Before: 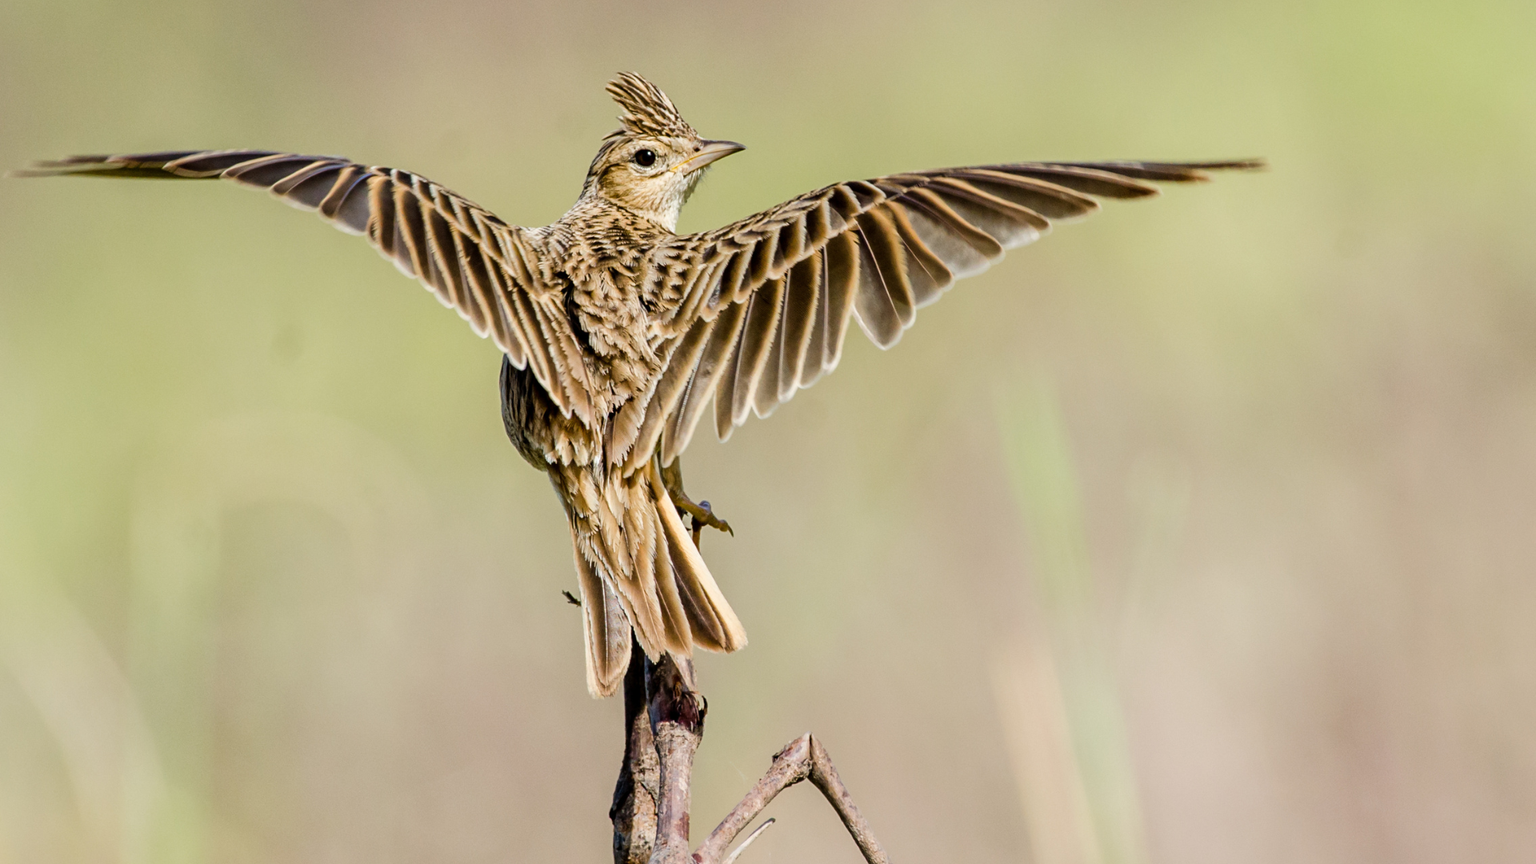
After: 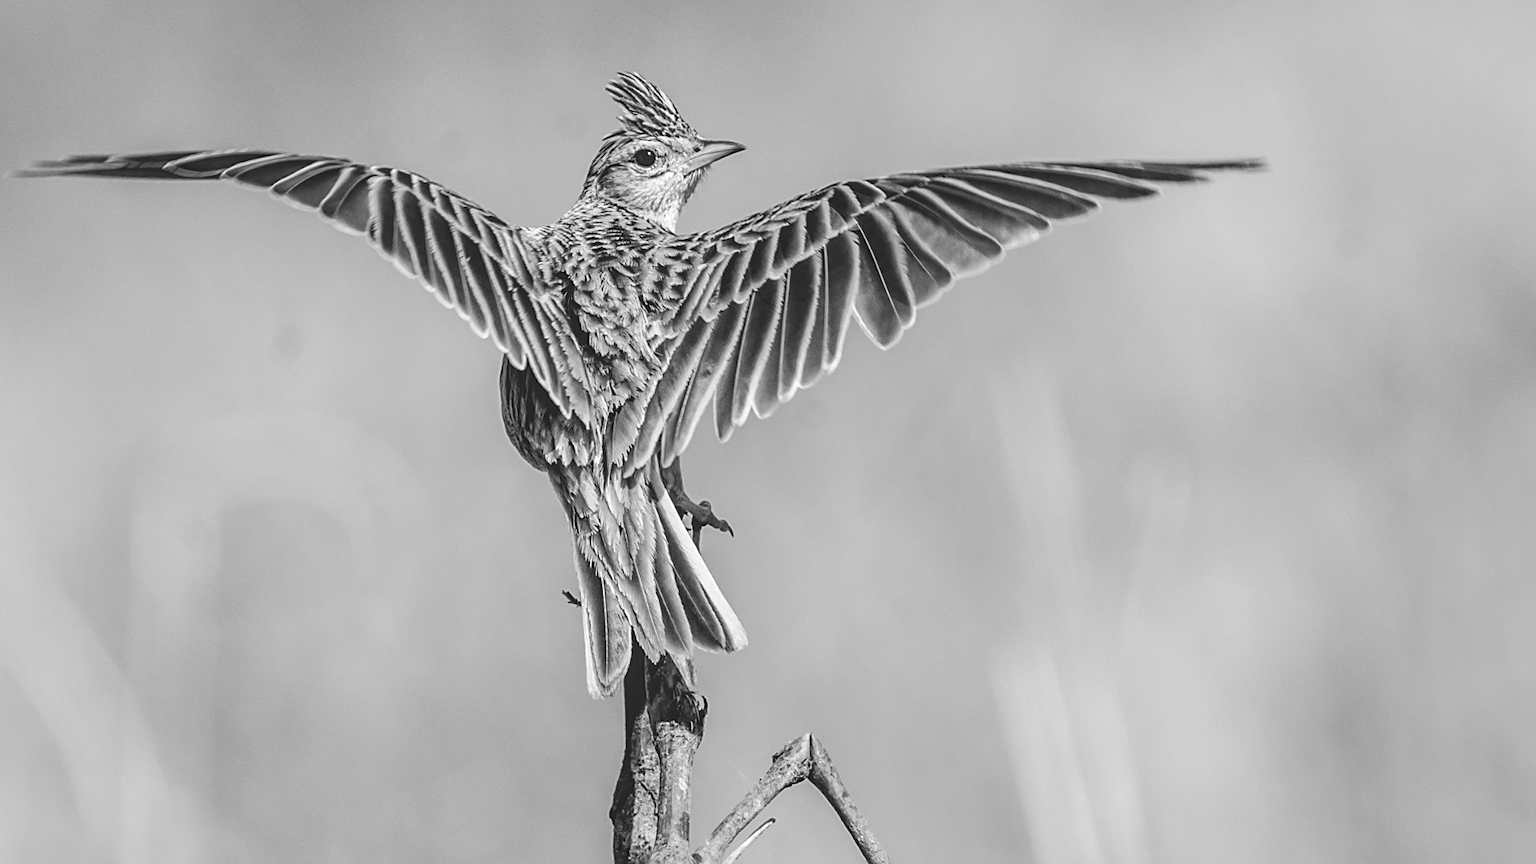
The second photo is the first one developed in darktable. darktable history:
sharpen: on, module defaults
exposure: black level correction -0.03, compensate highlight preservation false
local contrast: detail 130%
monochrome: a 1.94, b -0.638
